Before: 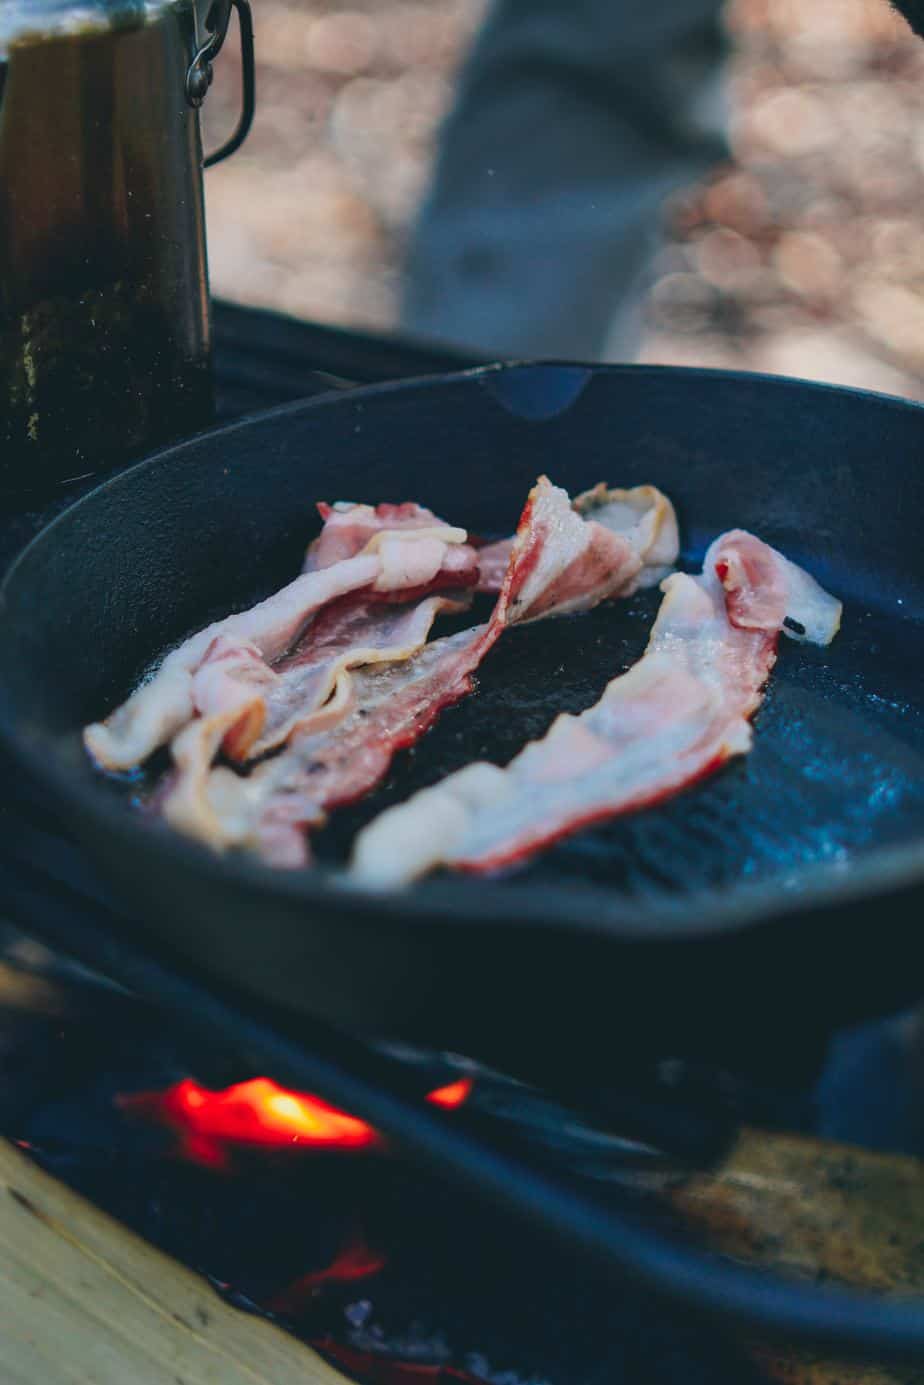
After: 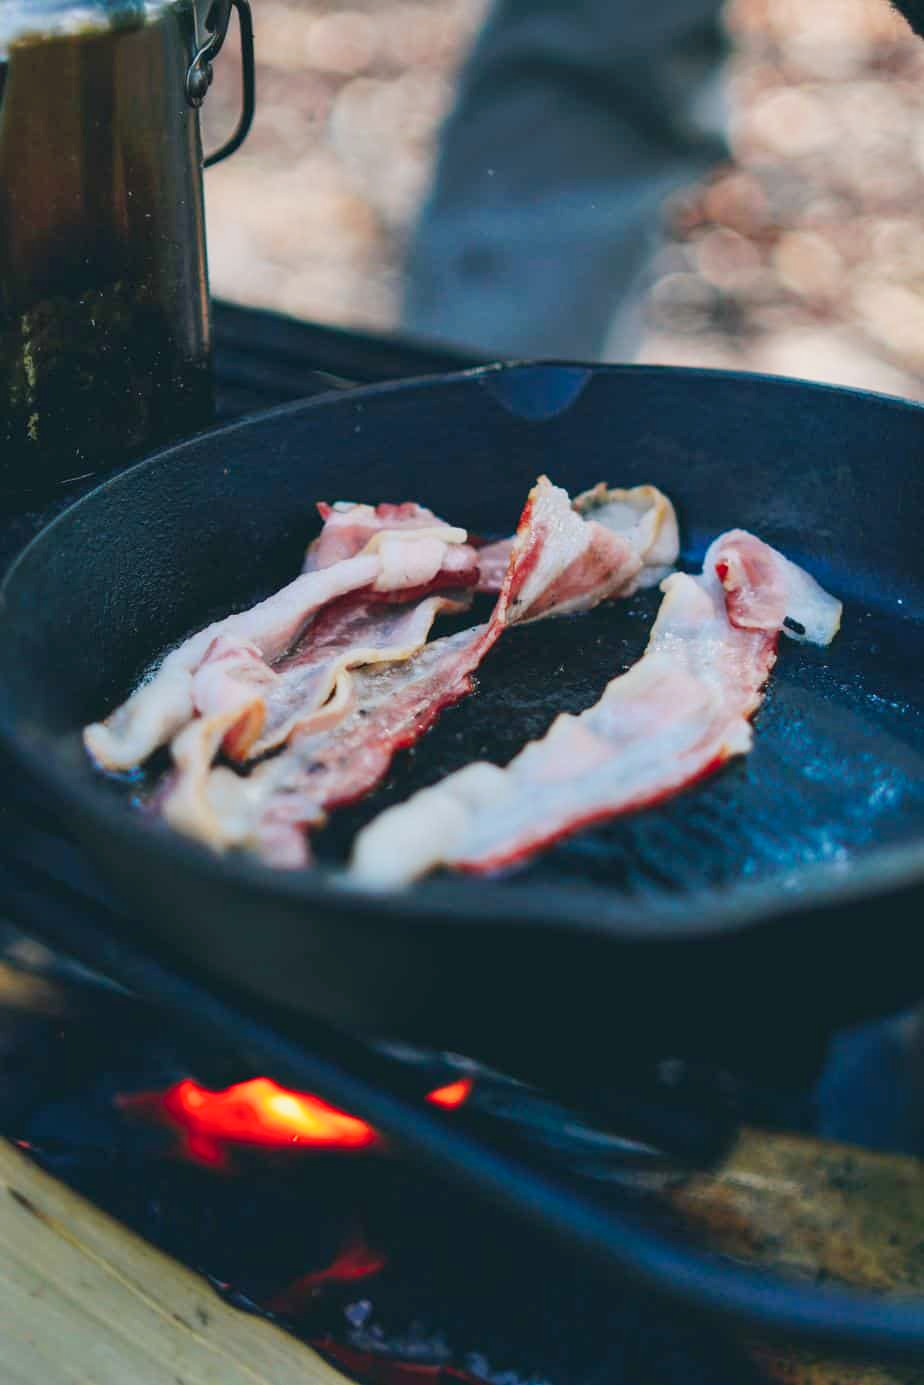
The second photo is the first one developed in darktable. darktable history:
white balance: emerald 1
tone curve: curves: ch0 [(0, 0) (0.003, 0.019) (0.011, 0.022) (0.025, 0.025) (0.044, 0.04) (0.069, 0.069) (0.1, 0.108) (0.136, 0.152) (0.177, 0.199) (0.224, 0.26) (0.277, 0.321) (0.335, 0.392) (0.399, 0.472) (0.468, 0.547) (0.543, 0.624) (0.623, 0.713) (0.709, 0.786) (0.801, 0.865) (0.898, 0.939) (1, 1)], preserve colors none
